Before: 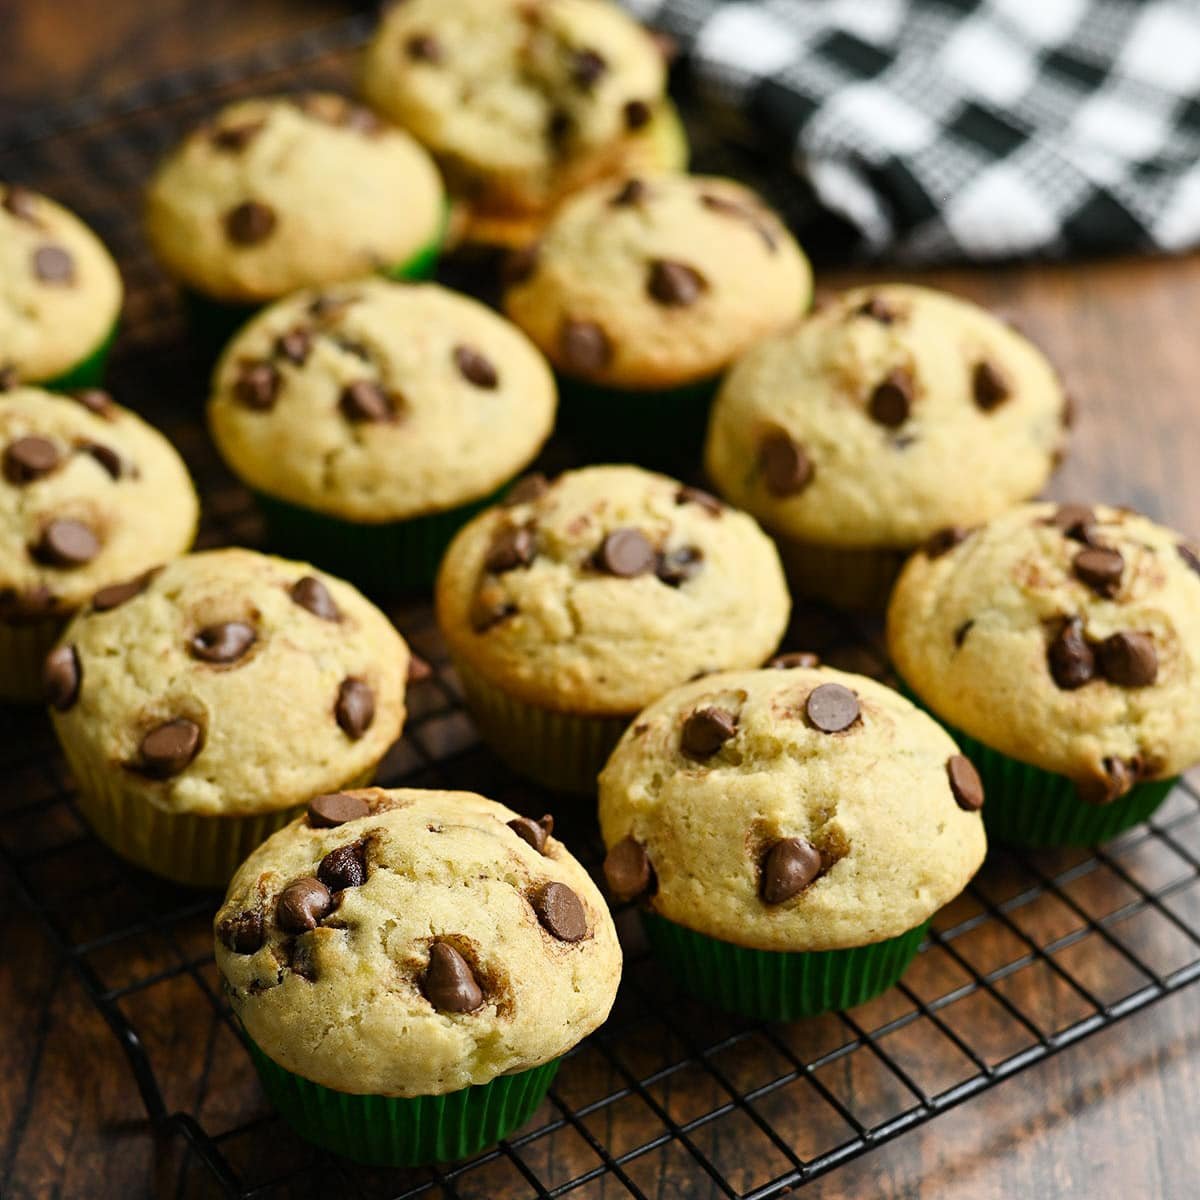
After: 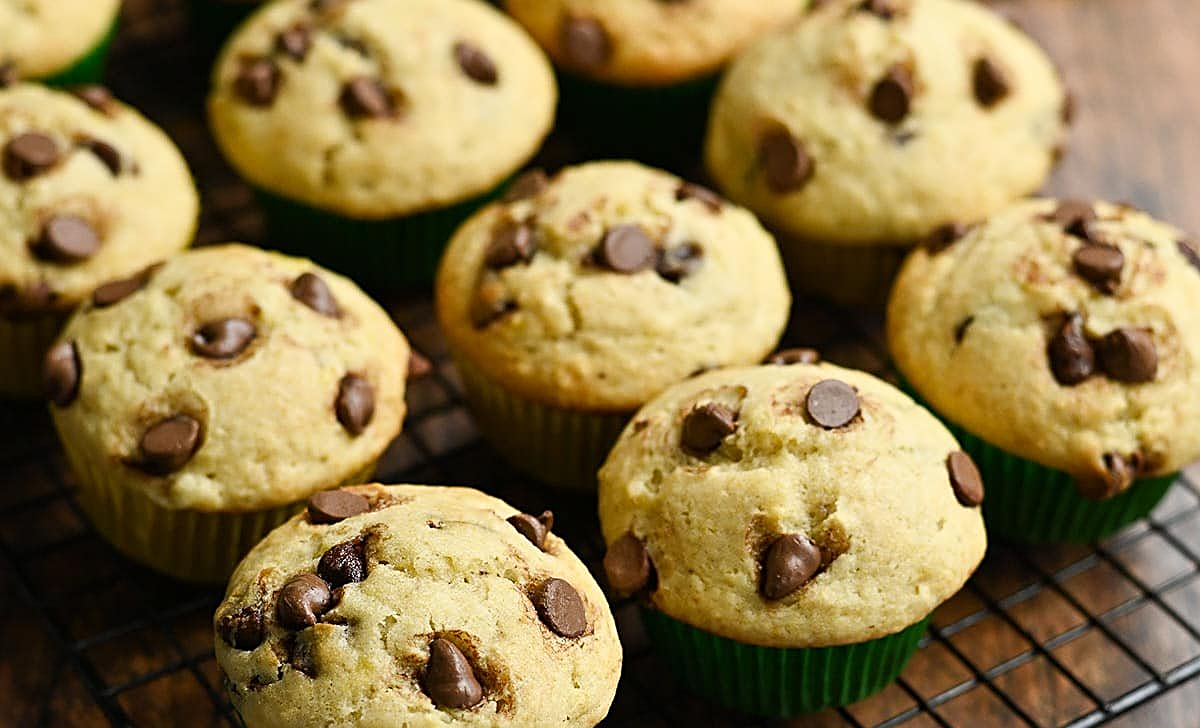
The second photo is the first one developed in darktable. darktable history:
sharpen: on, module defaults
crop and rotate: top 25.357%, bottom 13.942%
